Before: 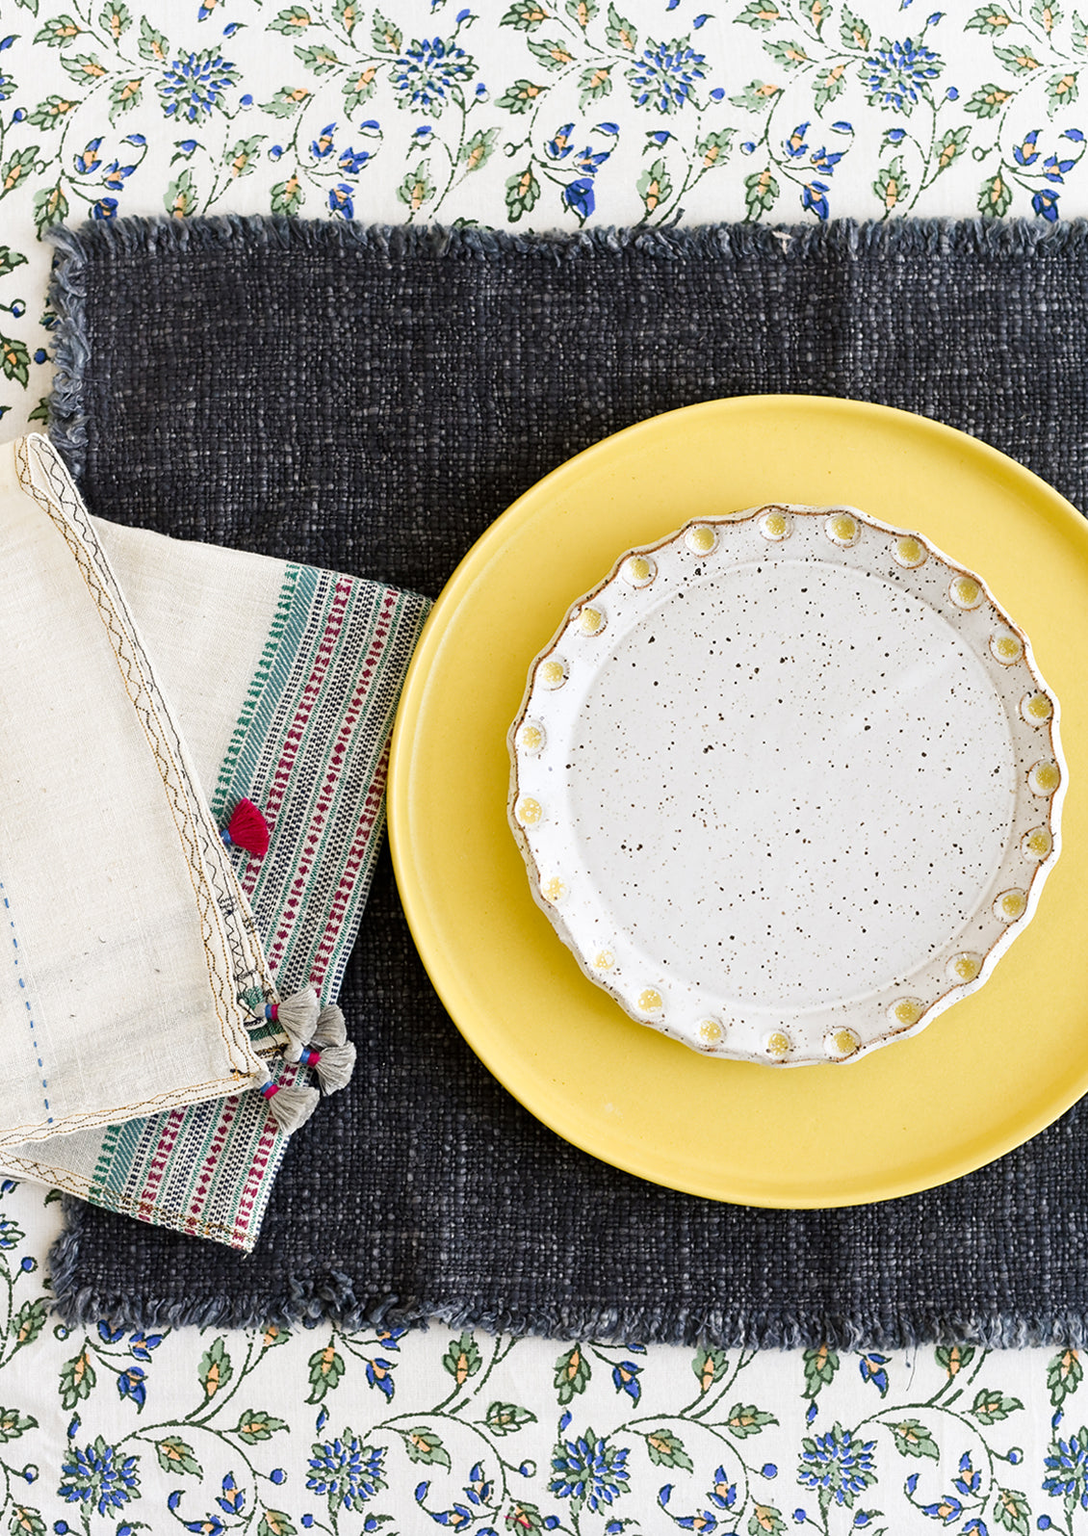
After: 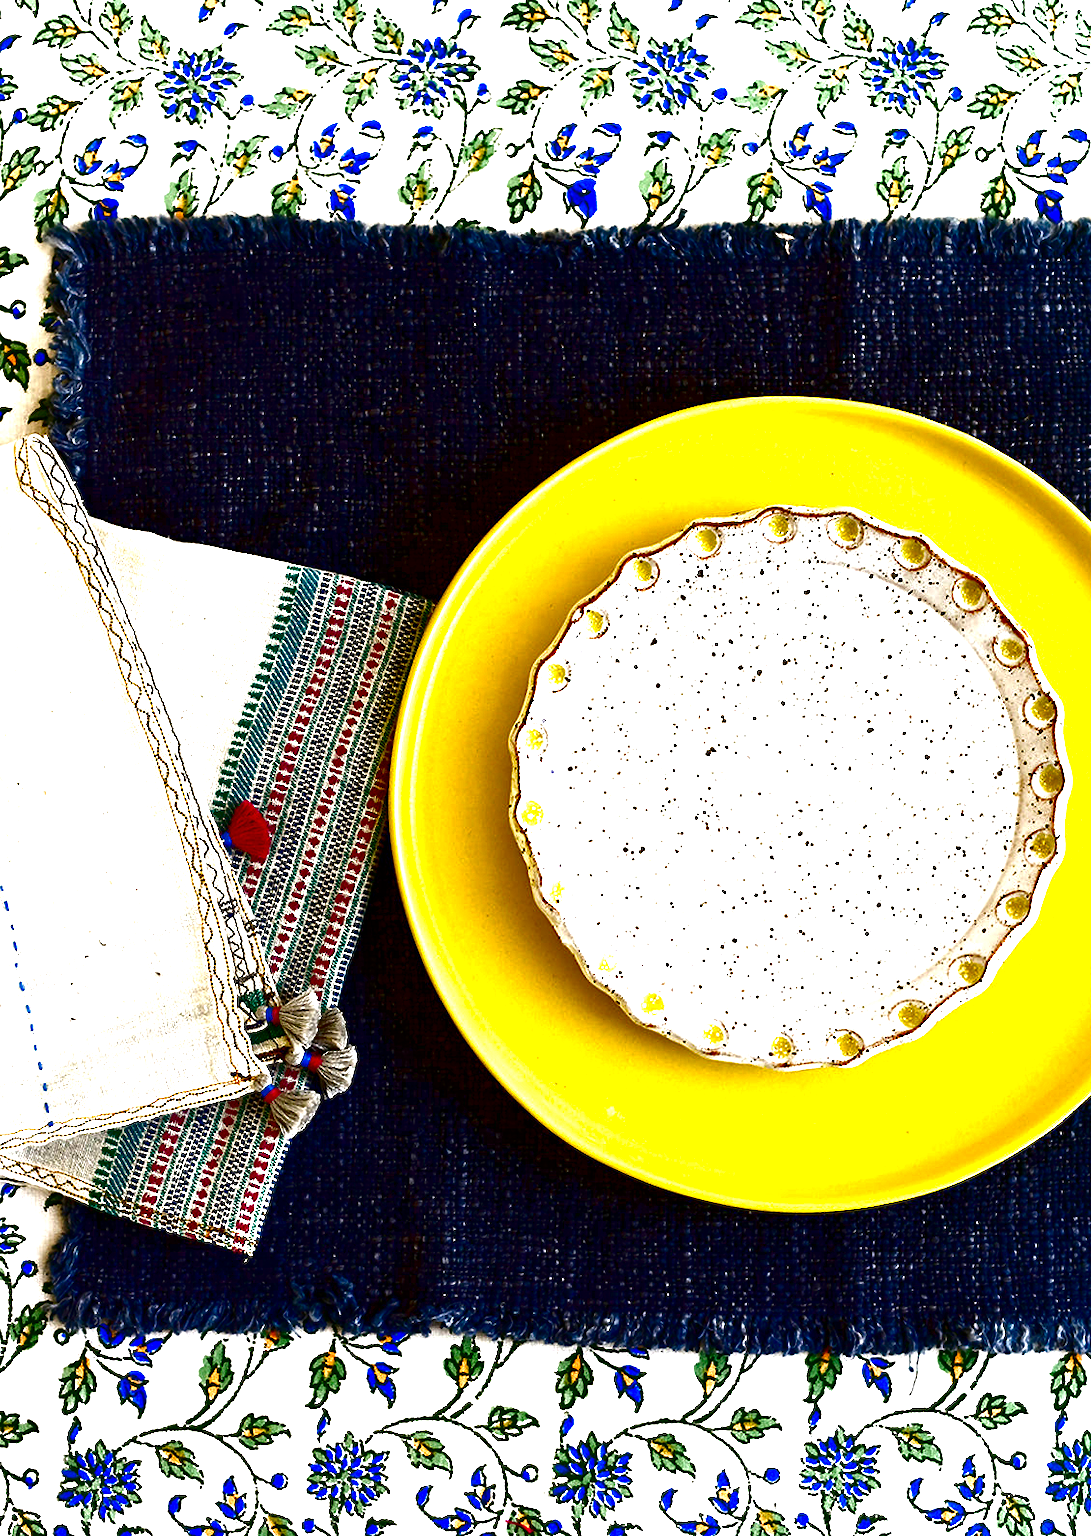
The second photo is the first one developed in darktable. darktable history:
crop: top 0.05%, bottom 0.098%
contrast brightness saturation: brightness -1, saturation 1
color balance rgb: linear chroma grading › shadows -2.2%, linear chroma grading › highlights -15%, linear chroma grading › global chroma -10%, linear chroma grading › mid-tones -10%, perceptual saturation grading › global saturation 45%, perceptual saturation grading › highlights -50%, perceptual saturation grading › shadows 30%, perceptual brilliance grading › global brilliance 18%, global vibrance 45%
